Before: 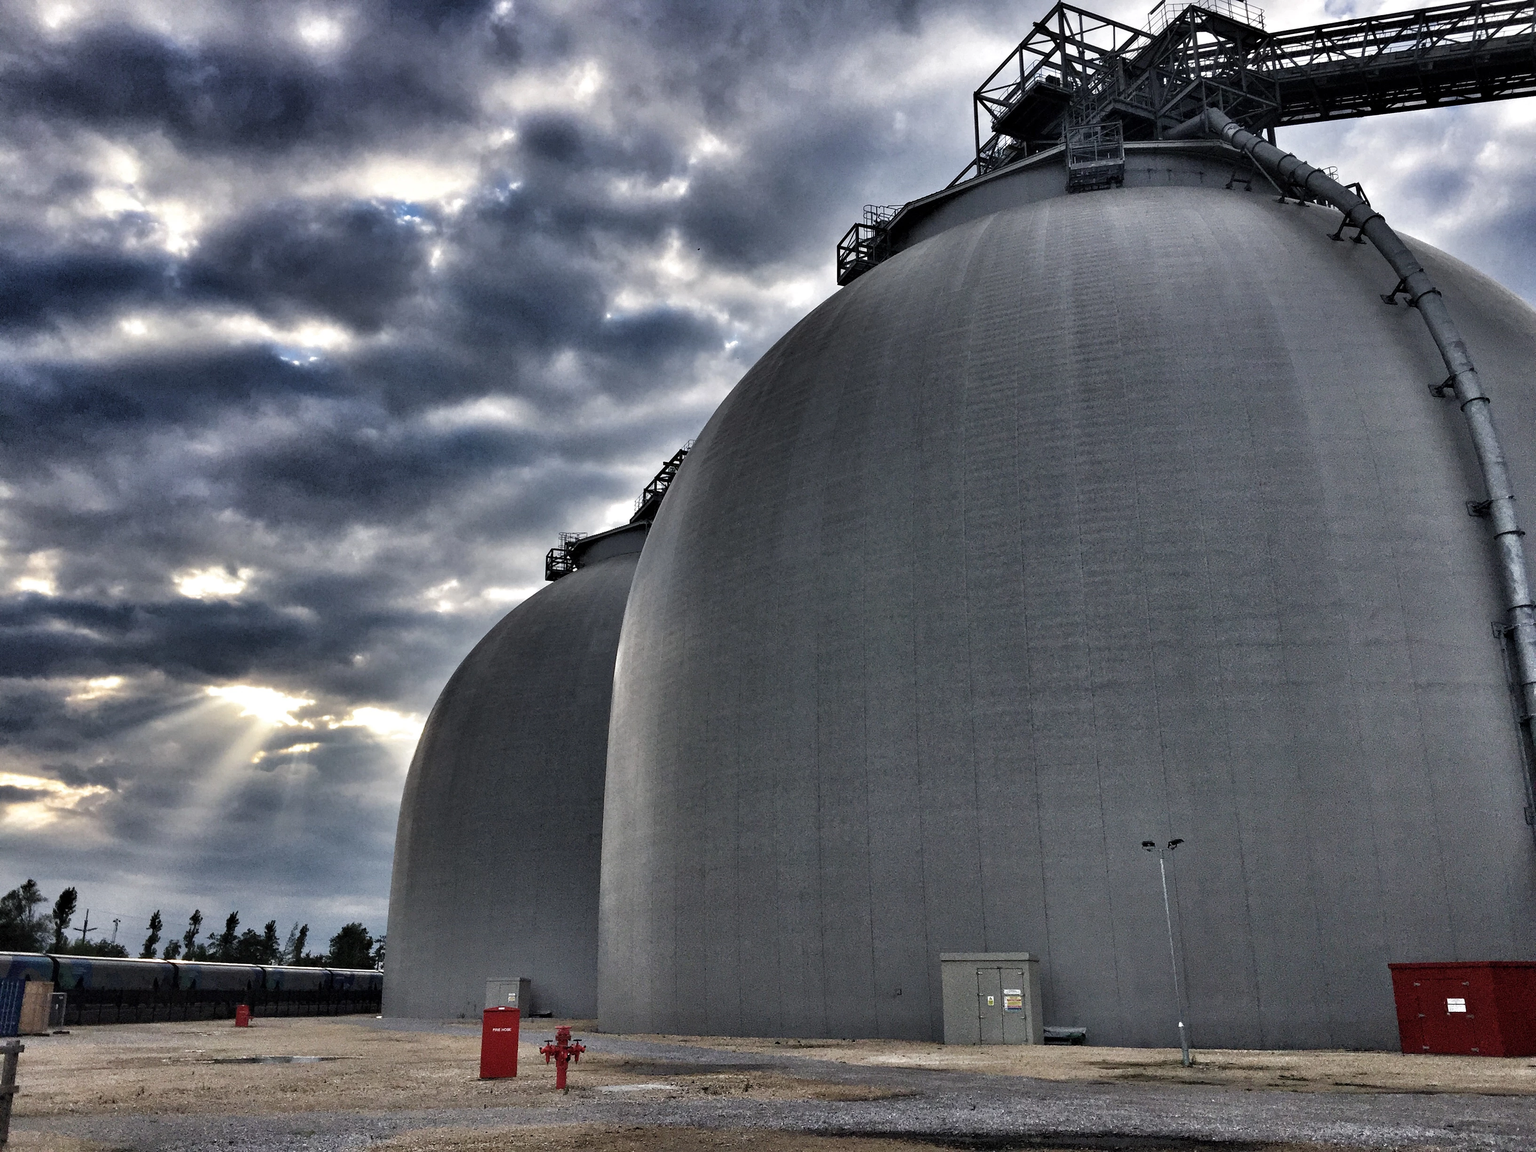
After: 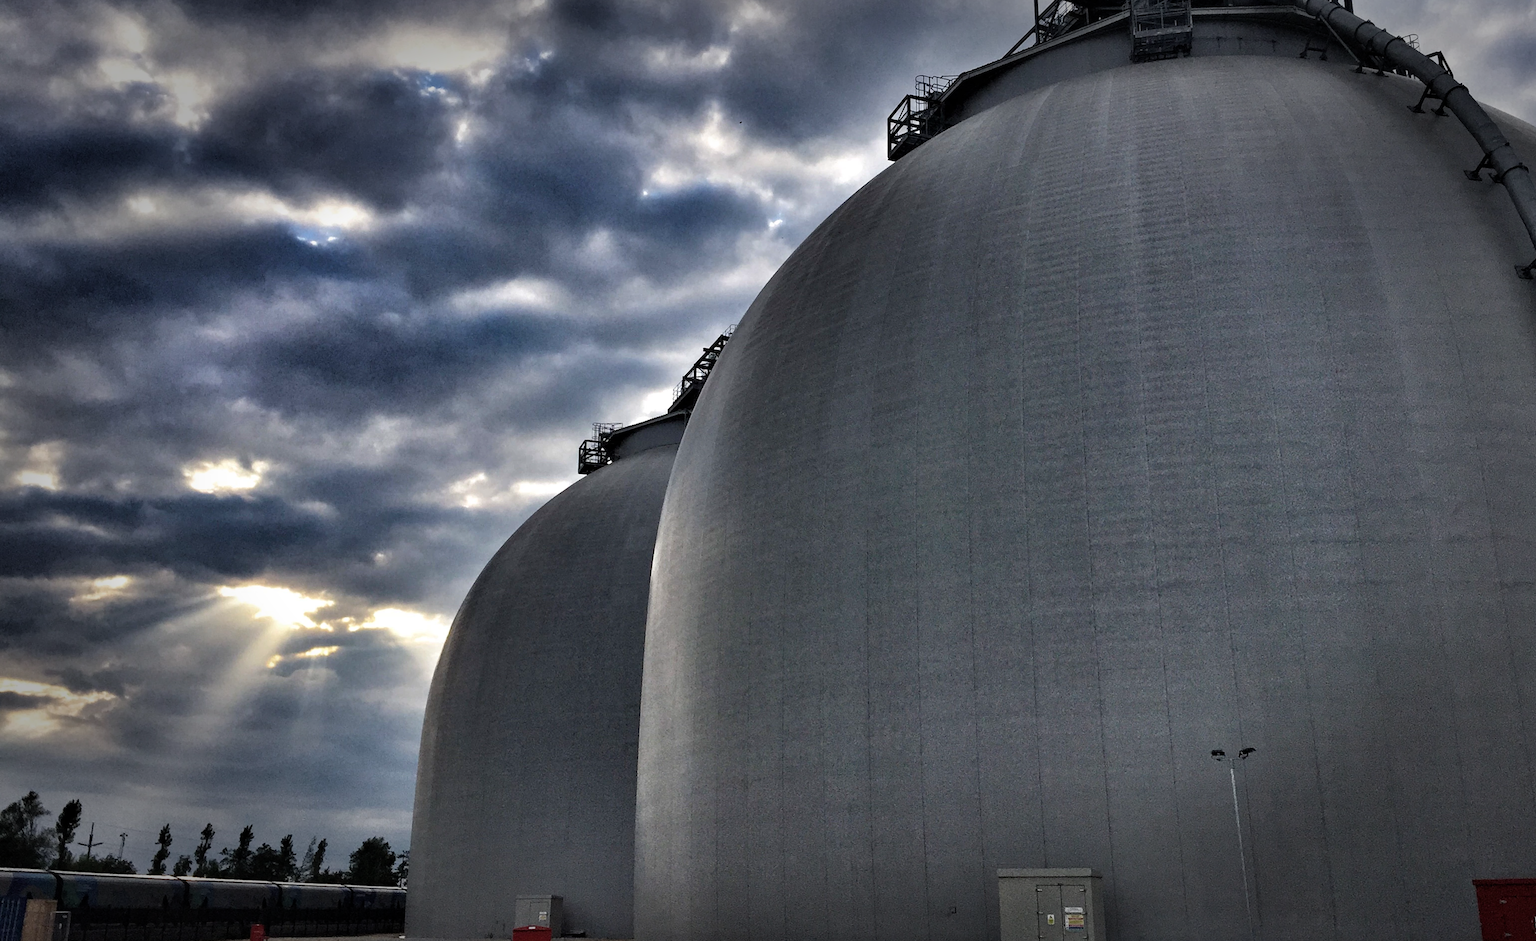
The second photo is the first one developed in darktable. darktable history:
vignetting: fall-off start 66.7%, fall-off radius 39.74%, brightness -0.576, saturation -0.258, automatic ratio true, width/height ratio 0.671, dithering 16-bit output
crop and rotate: angle 0.03°, top 11.643%, right 5.651%, bottom 11.189%
color balance rgb: perceptual saturation grading › global saturation 25%, global vibrance 20%
